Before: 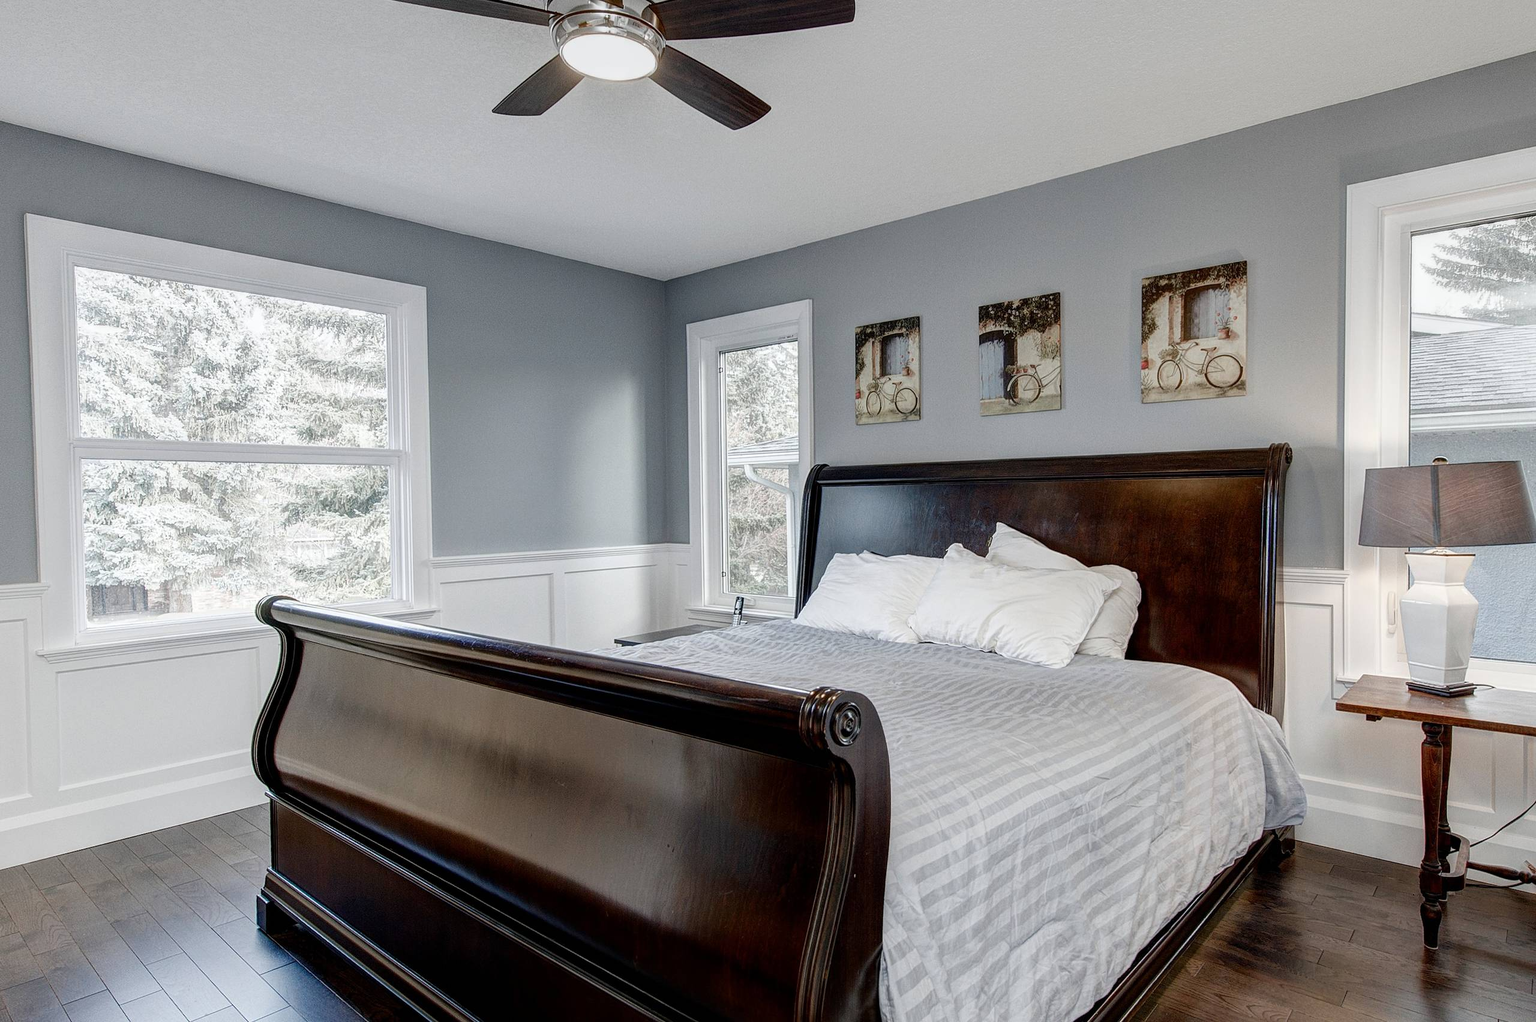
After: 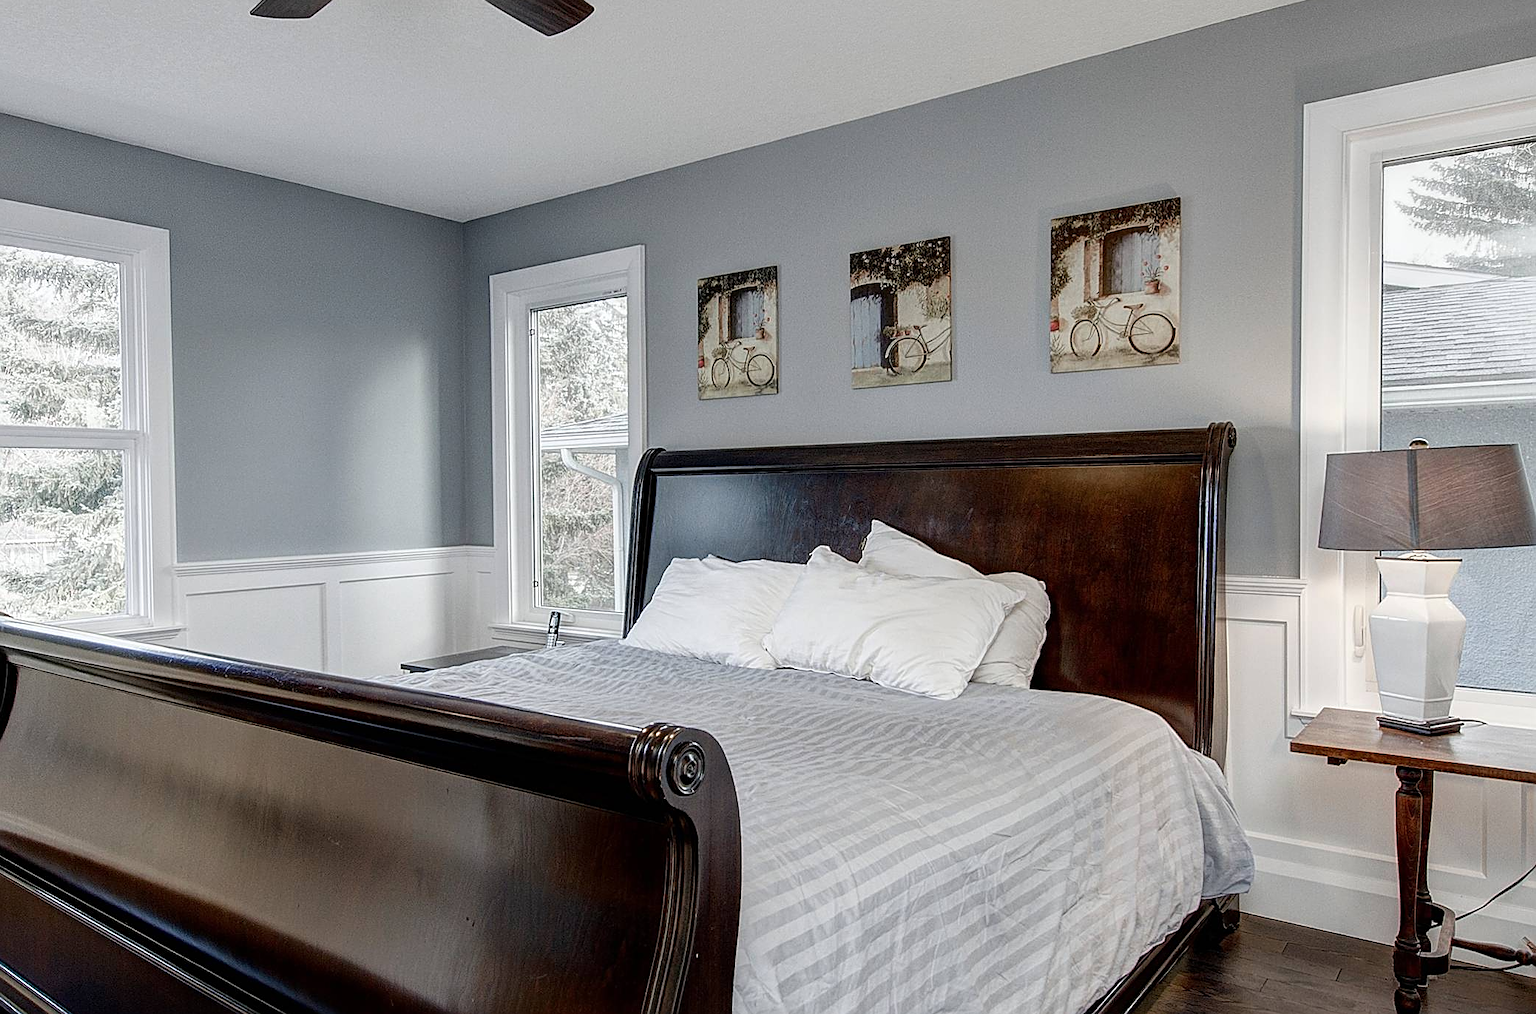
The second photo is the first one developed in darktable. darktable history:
sharpen: on, module defaults
crop: left 18.843%, top 9.913%, right 0%, bottom 9.57%
